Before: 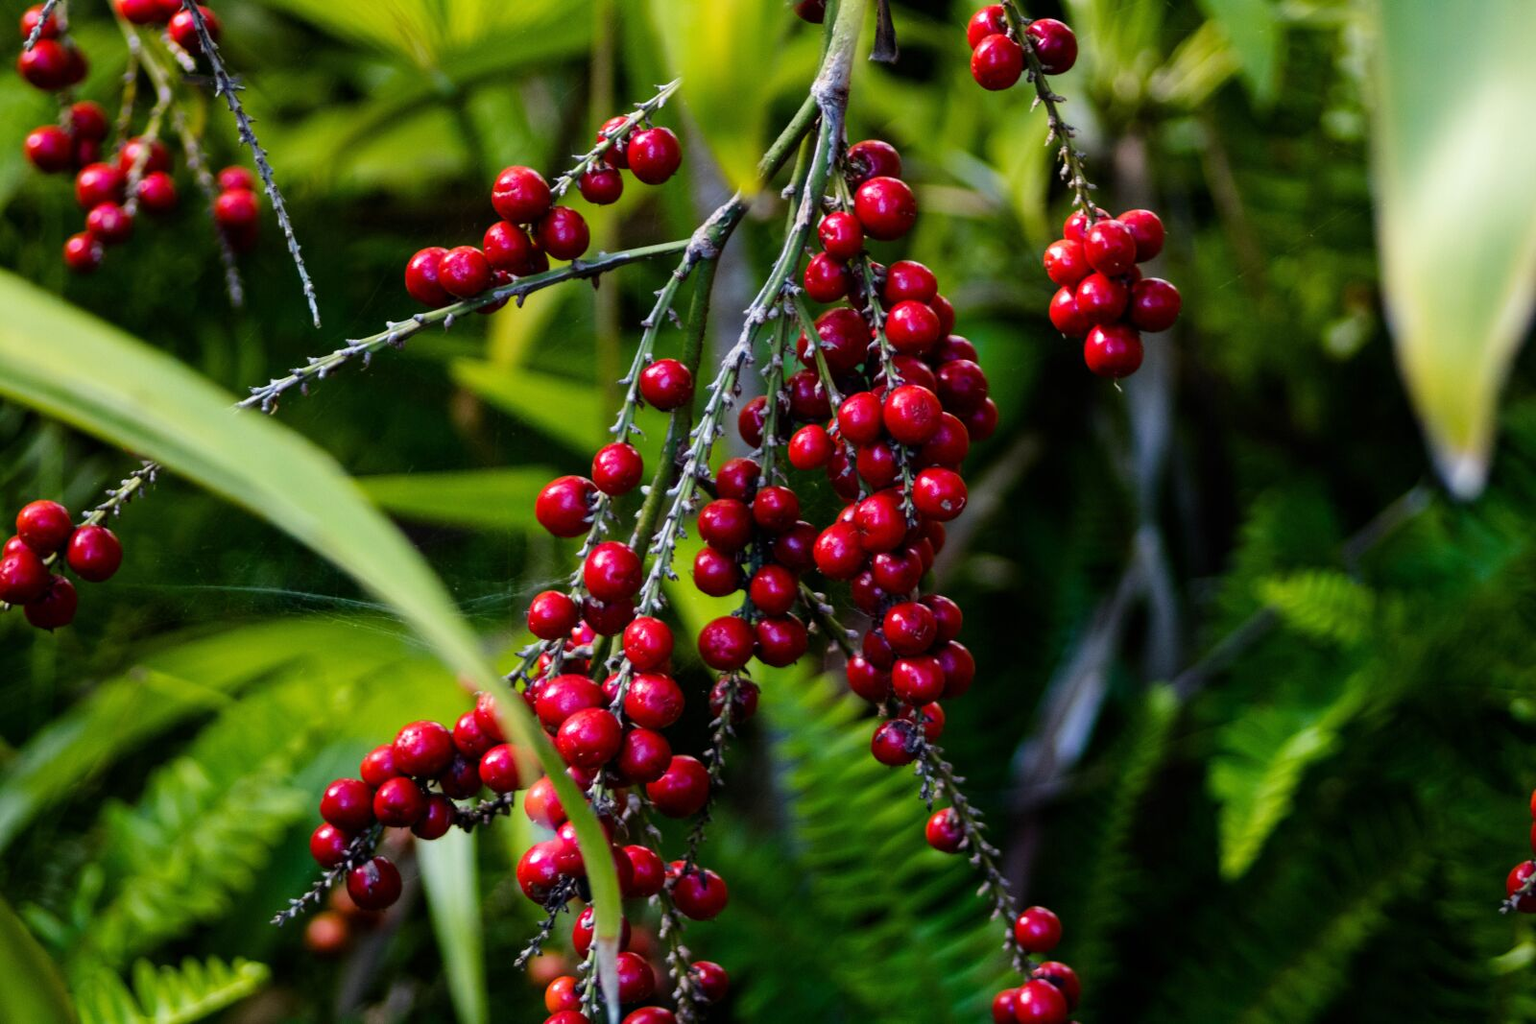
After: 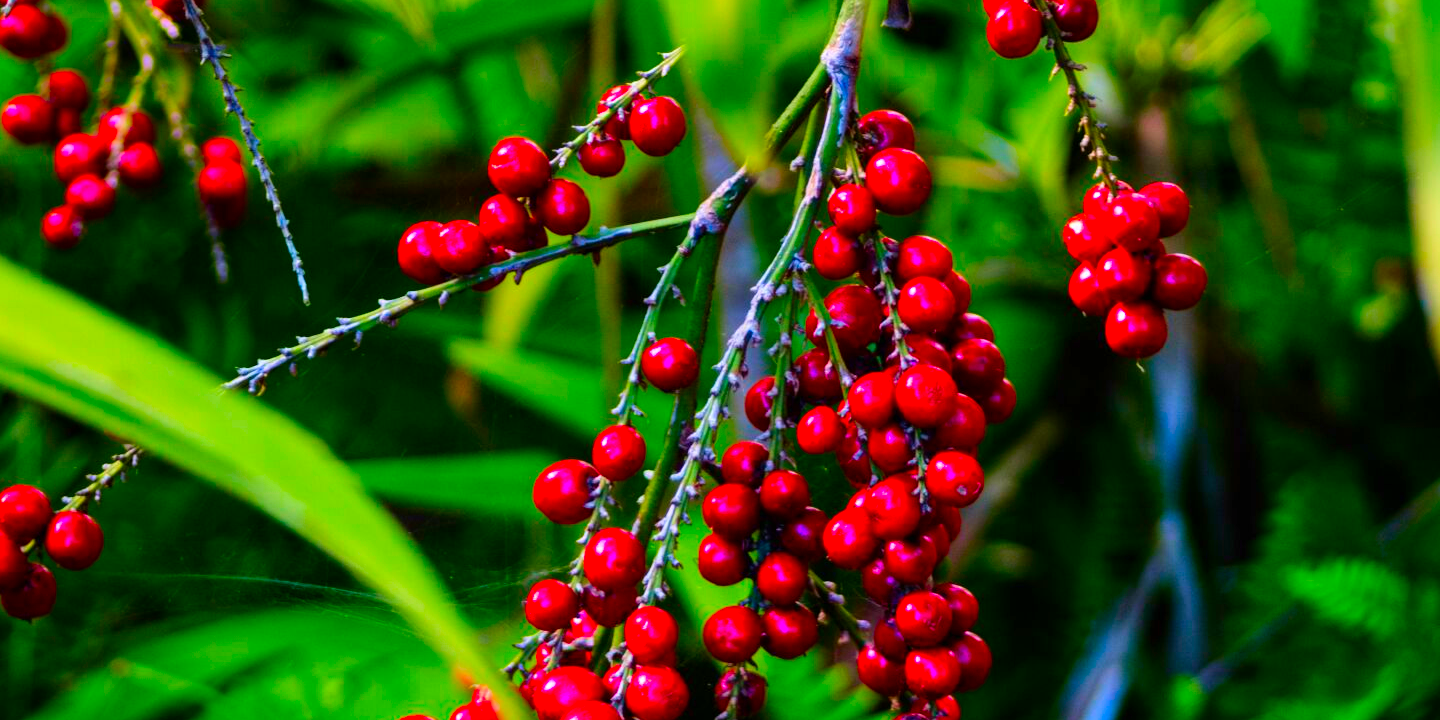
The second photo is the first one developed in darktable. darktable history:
crop: left 1.509%, top 3.452%, right 7.696%, bottom 28.452%
shadows and highlights: radius 125.46, shadows 30.51, highlights -30.51, low approximation 0.01, soften with gaussian
color correction: highlights a* 1.59, highlights b* -1.7, saturation 2.48
velvia: on, module defaults
